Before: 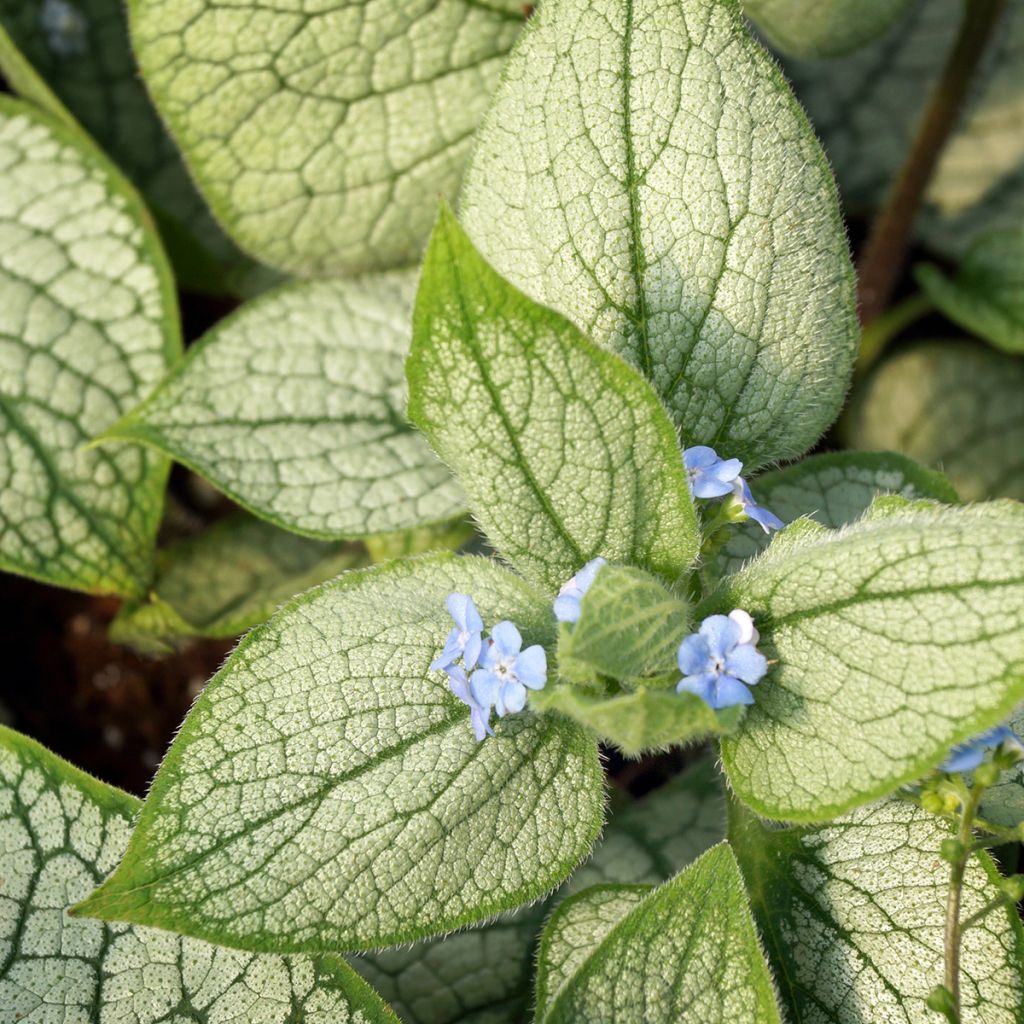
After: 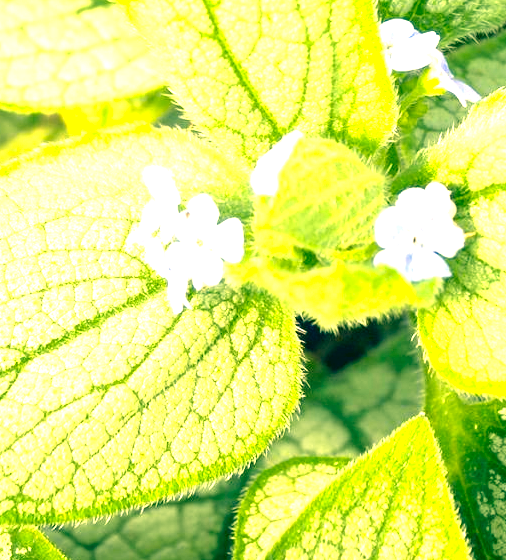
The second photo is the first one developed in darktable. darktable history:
color correction: highlights a* 1.83, highlights b* 34.02, shadows a* -36.68, shadows b* -5.48
crop: left 29.672%, top 41.786%, right 20.851%, bottom 3.487%
exposure: exposure 2.04 EV, compensate highlight preservation false
